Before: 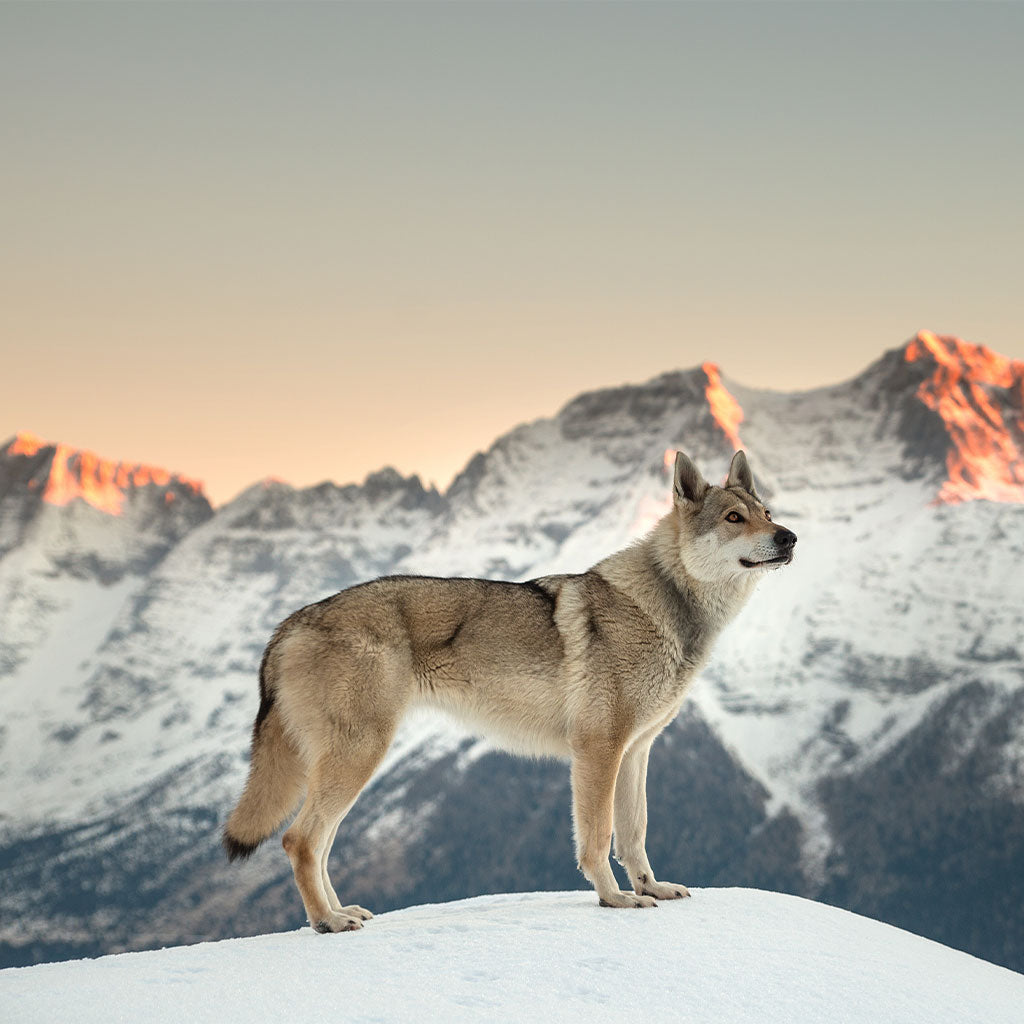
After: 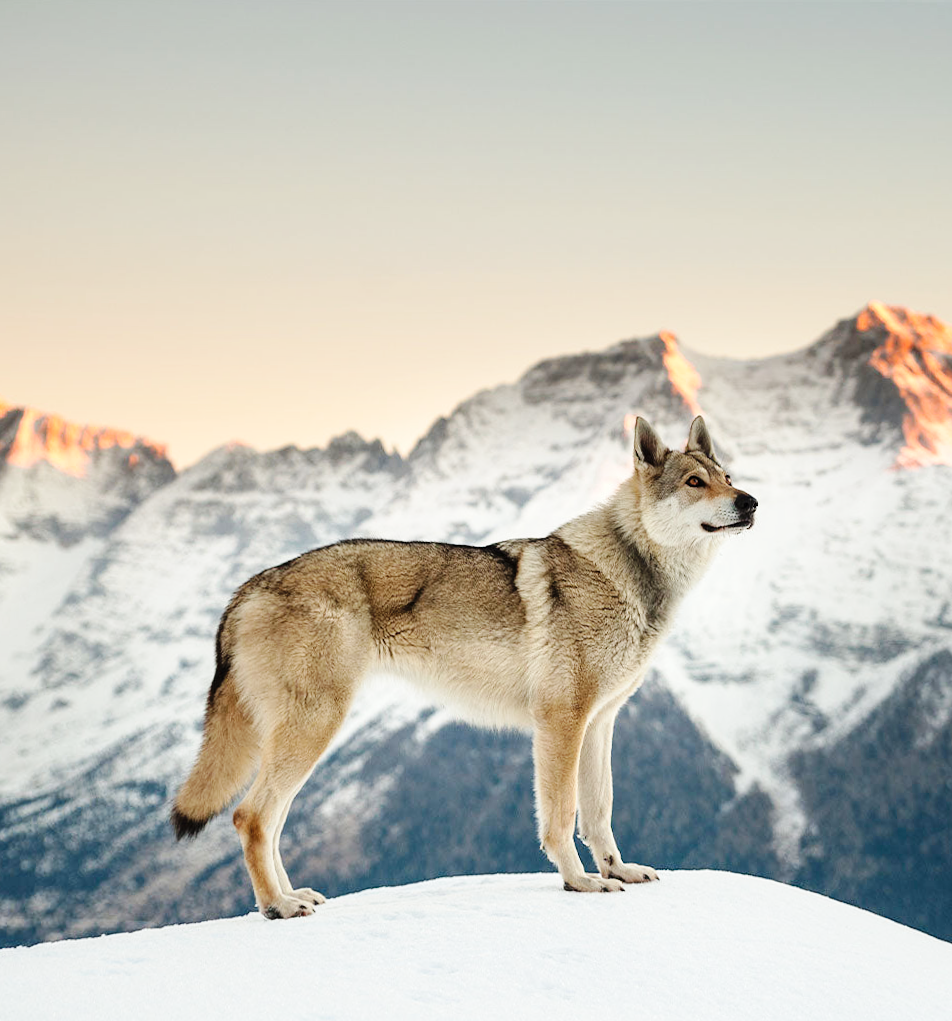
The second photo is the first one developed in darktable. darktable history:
rotate and perspective: rotation 0.215°, lens shift (vertical) -0.139, crop left 0.069, crop right 0.939, crop top 0.002, crop bottom 0.996
base curve: curves: ch0 [(0, 0) (0.036, 0.025) (0.121, 0.166) (0.206, 0.329) (0.605, 0.79) (1, 1)], preserve colors none
